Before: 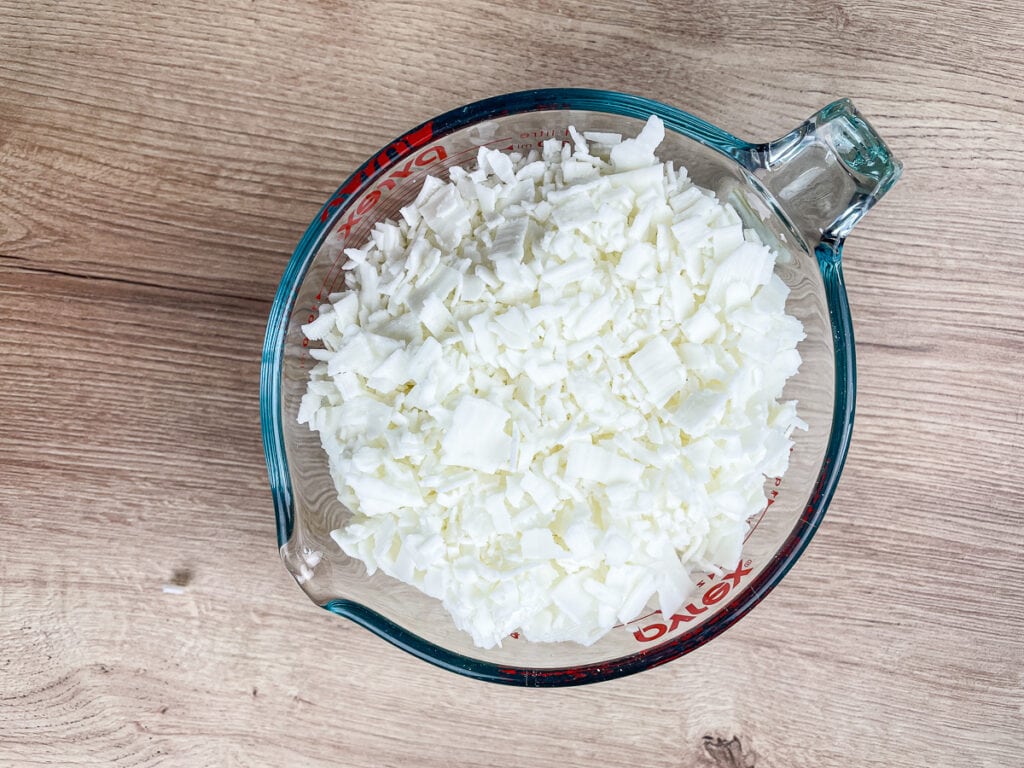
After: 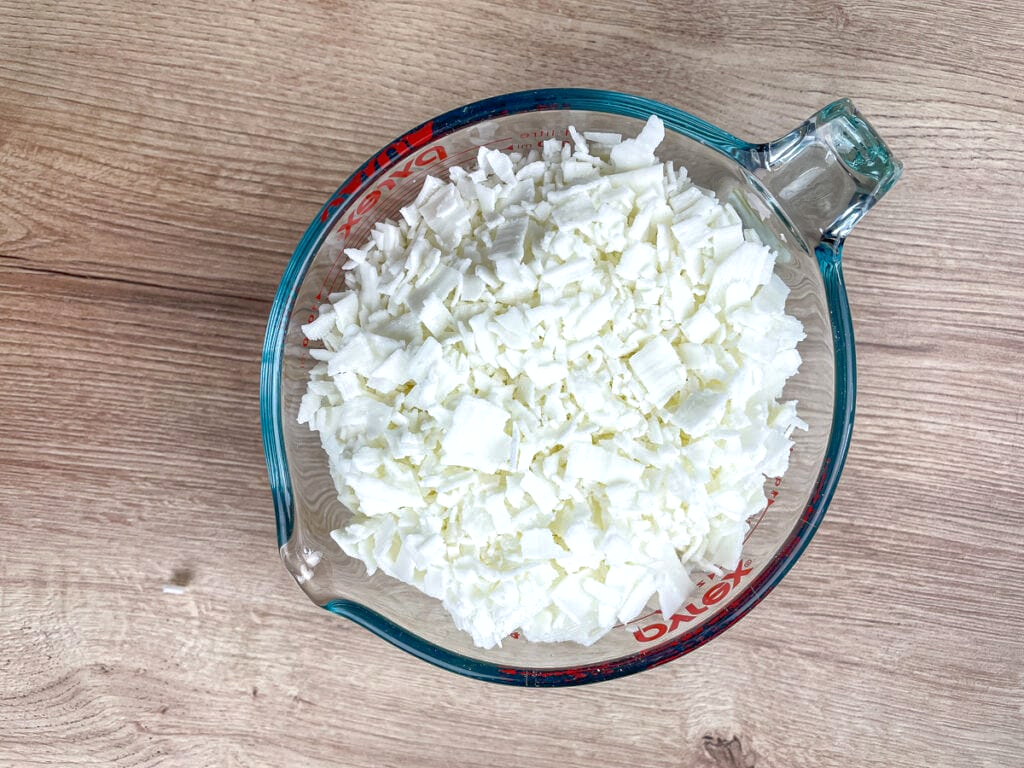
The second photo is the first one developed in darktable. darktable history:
shadows and highlights: on, module defaults
exposure: black level correction 0.001, exposure 0.192 EV, compensate highlight preservation false
